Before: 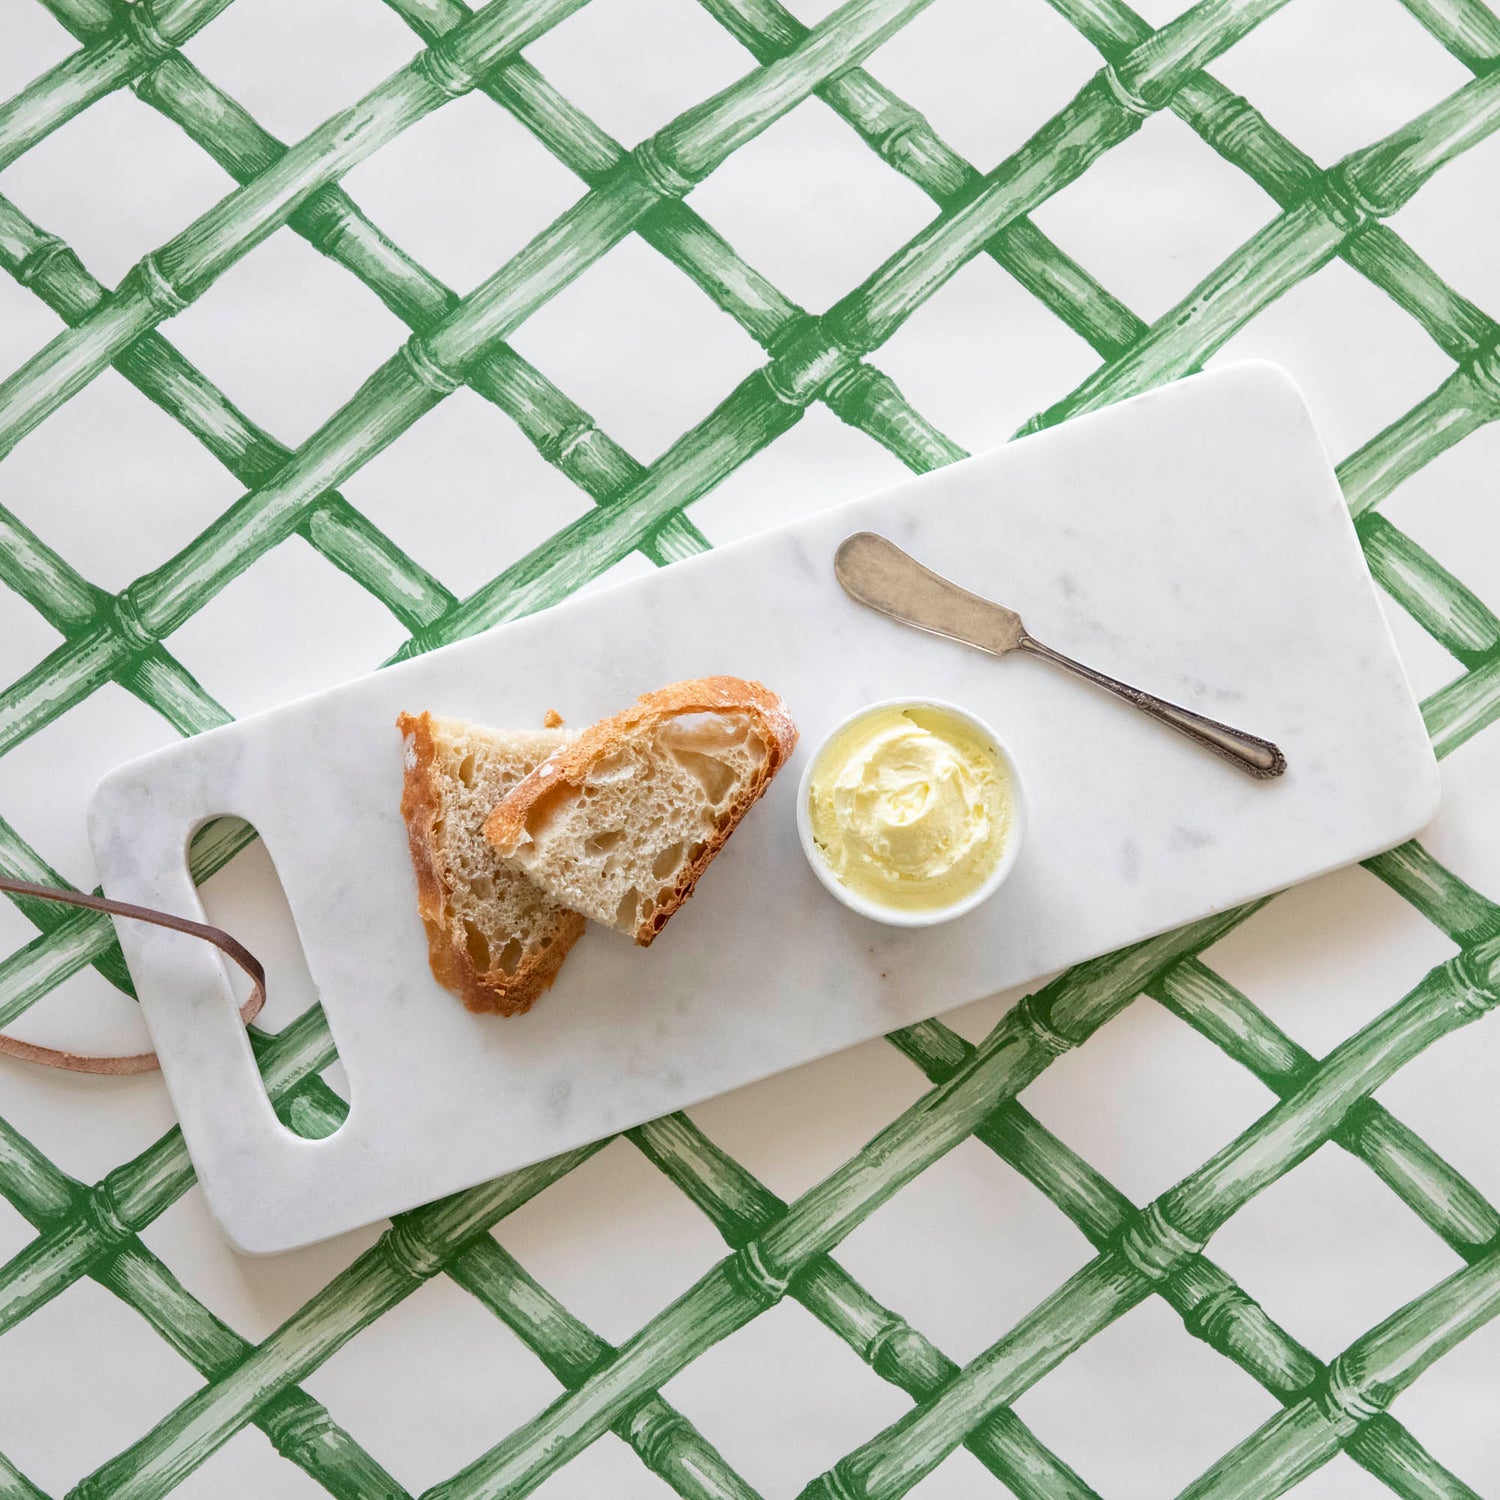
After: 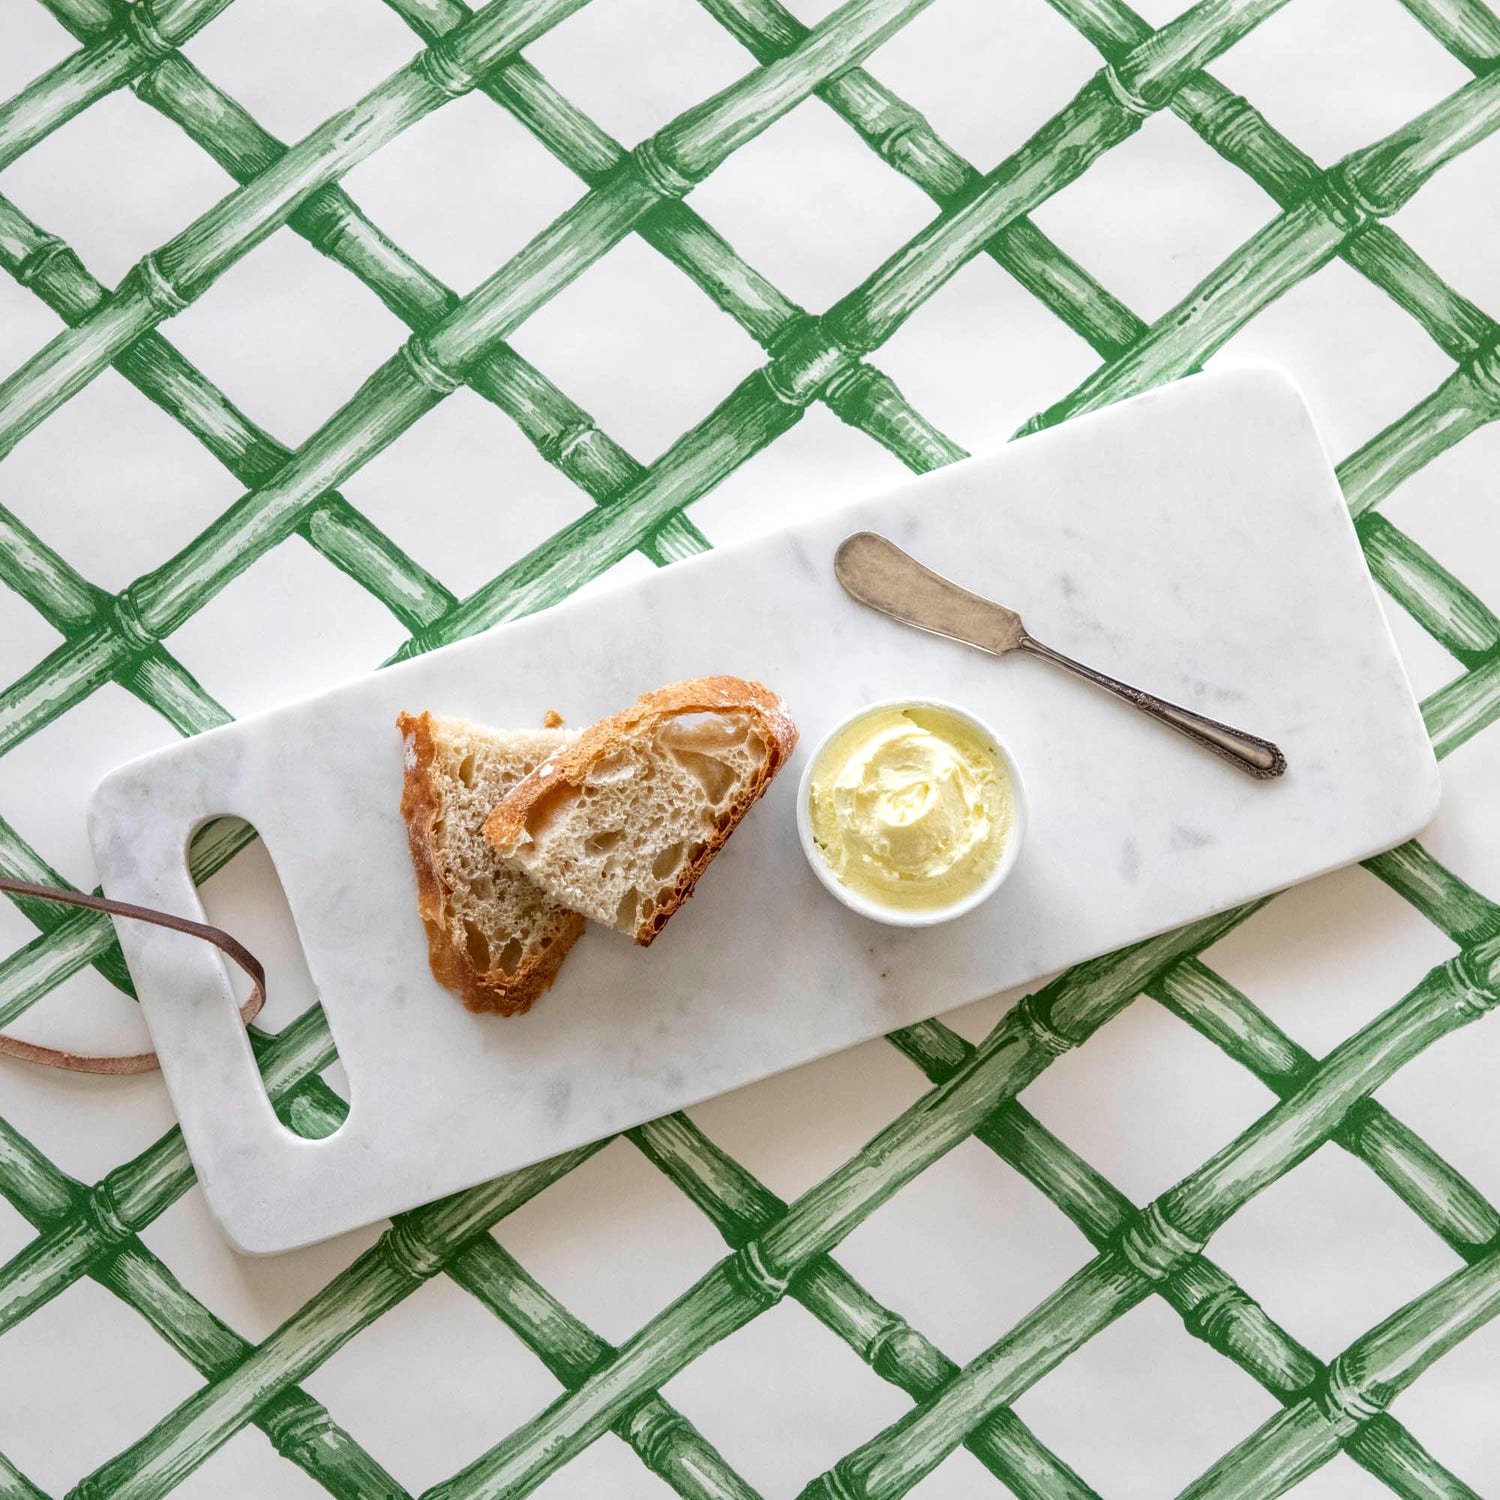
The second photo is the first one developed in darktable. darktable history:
local contrast: detail 130%
exposure: compensate exposure bias true, compensate highlight preservation false
